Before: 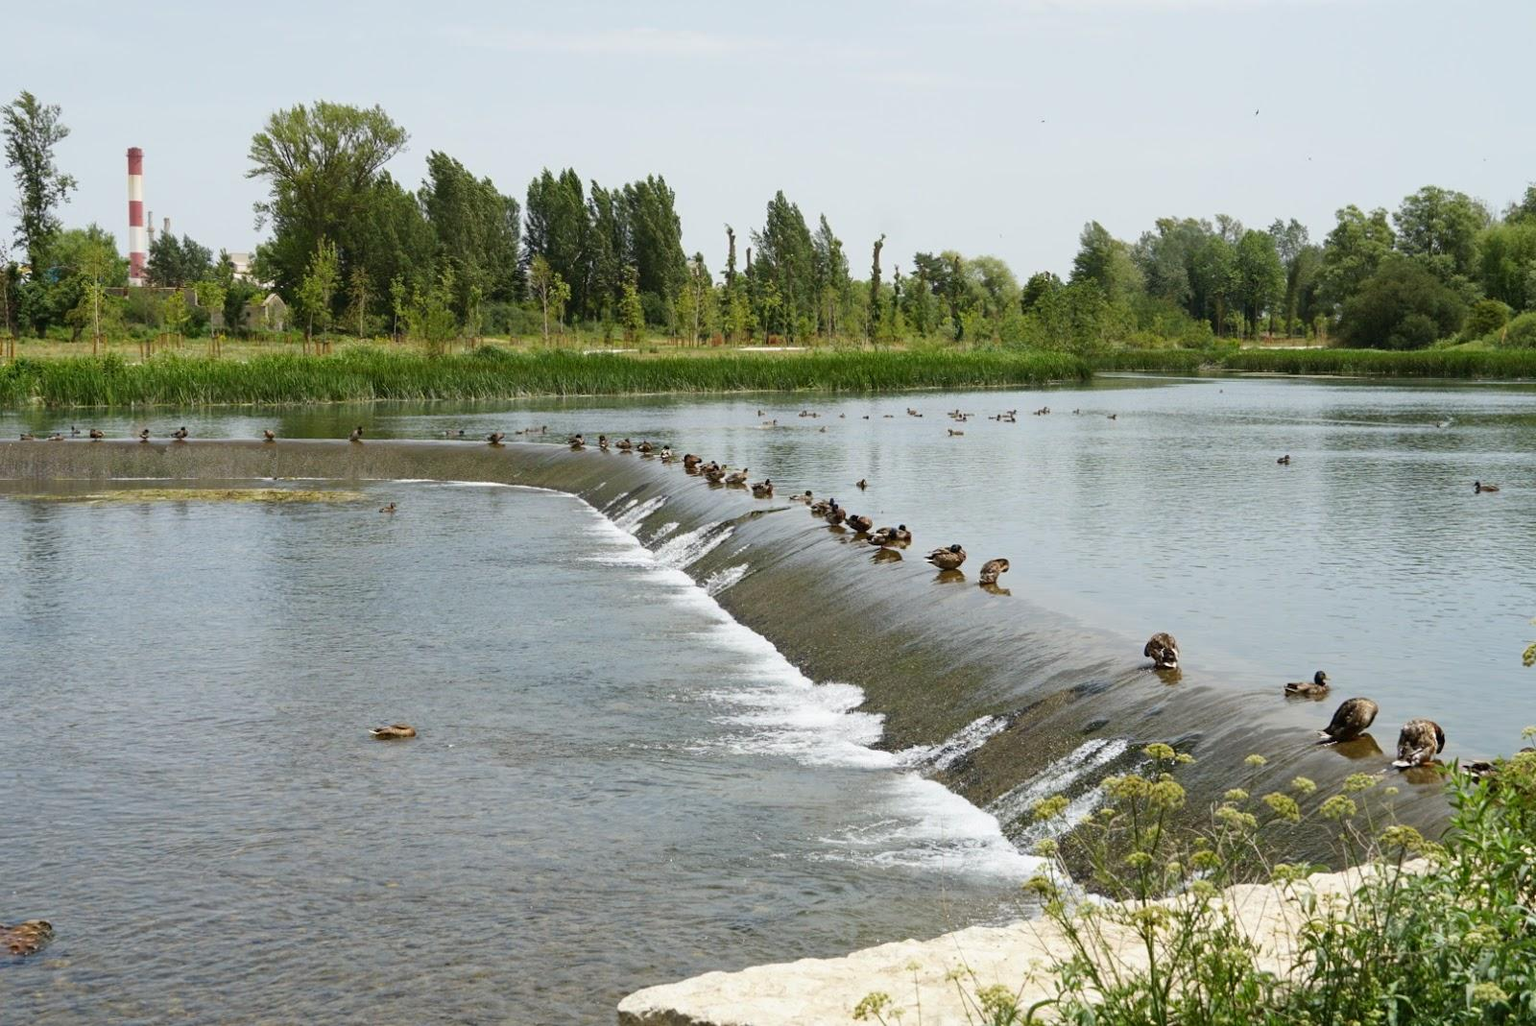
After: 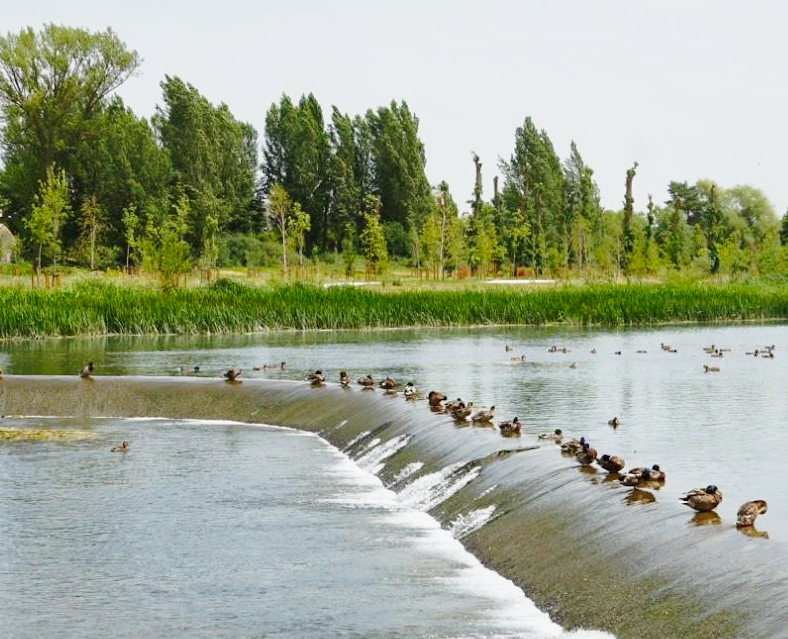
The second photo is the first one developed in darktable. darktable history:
shadows and highlights: highlights color adjustment 56.06%
exposure: black level correction 0.002, exposure -0.099 EV, compensate exposure bias true, compensate highlight preservation false
crop: left 17.783%, top 7.736%, right 32.937%, bottom 32.414%
base curve: curves: ch0 [(0, 0) (0.028, 0.03) (0.121, 0.232) (0.46, 0.748) (0.859, 0.968) (1, 1)], preserve colors none
